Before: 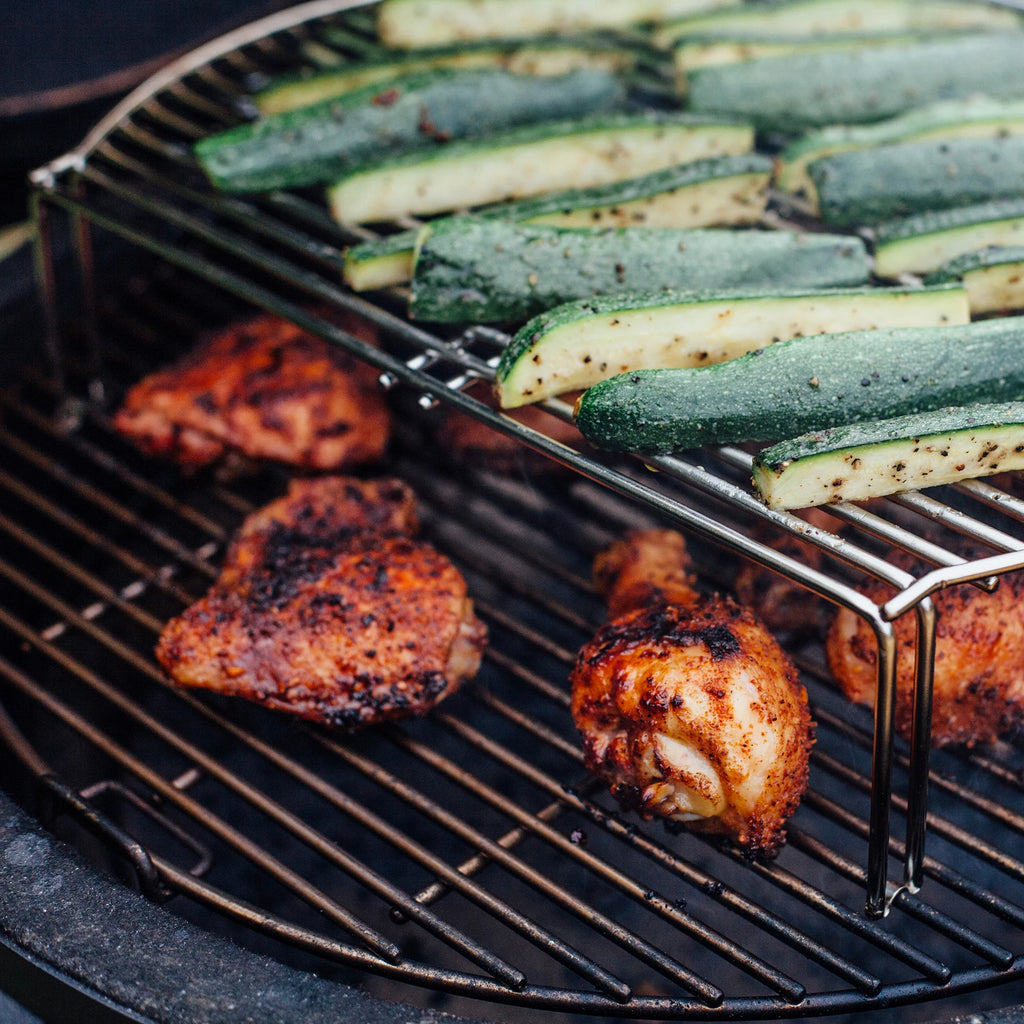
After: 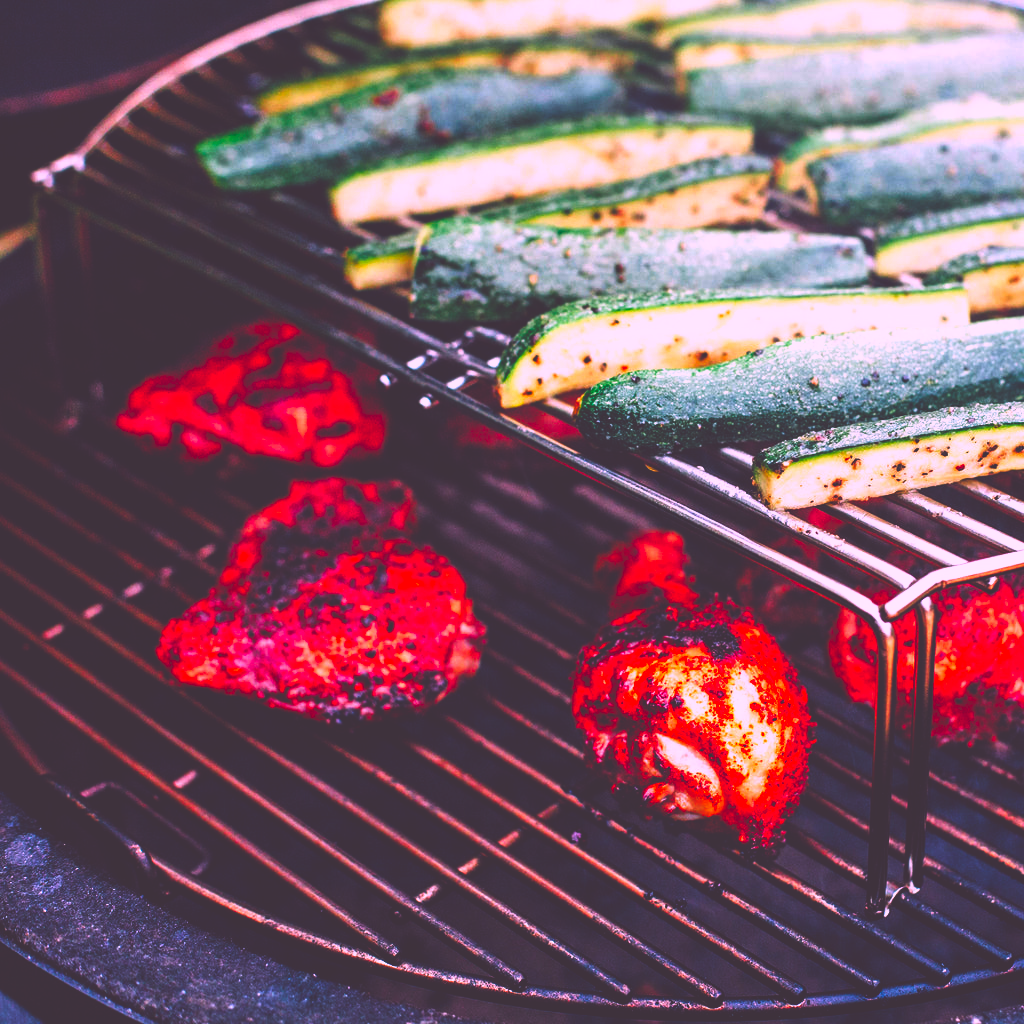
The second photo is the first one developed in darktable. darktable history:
color correction: highlights a* 19.5, highlights b* -11.53, saturation 1.69
base curve: curves: ch0 [(0, 0.036) (0.007, 0.037) (0.604, 0.887) (1, 1)], preserve colors none
